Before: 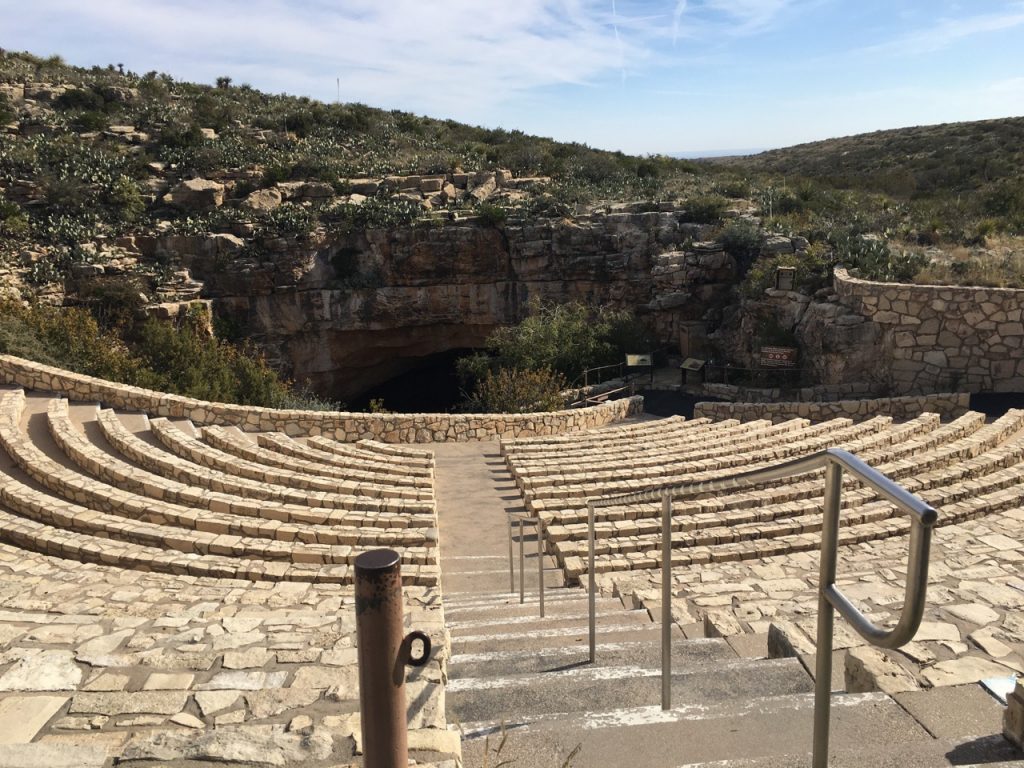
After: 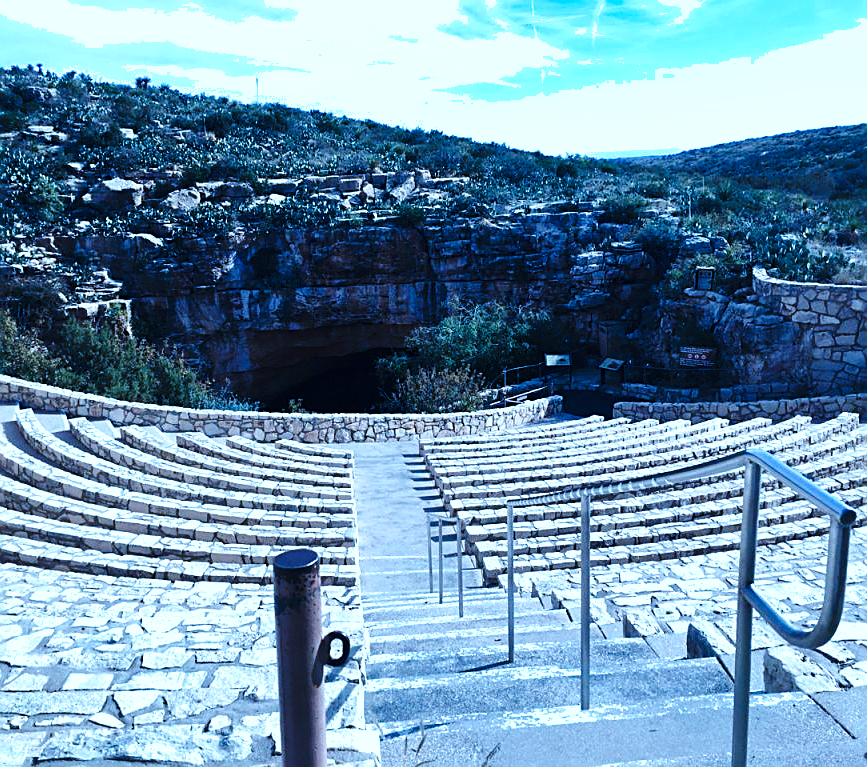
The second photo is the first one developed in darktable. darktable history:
color calibration: illuminant as shot in camera, x 0.462, y 0.419, temperature 2647.52 K, gamut compression 0.988
crop: left 7.957%, right 7.366%
sharpen: on, module defaults
shadows and highlights: on, module defaults
tone equalizer: -8 EV -0.723 EV, -7 EV -0.721 EV, -6 EV -0.611 EV, -5 EV -0.368 EV, -3 EV 0.4 EV, -2 EV 0.6 EV, -1 EV 0.689 EV, +0 EV 0.767 EV, edges refinement/feathering 500, mask exposure compensation -1.57 EV, preserve details no
base curve: curves: ch0 [(0, 0) (0.036, 0.025) (0.121, 0.166) (0.206, 0.329) (0.605, 0.79) (1, 1)], preserve colors none
